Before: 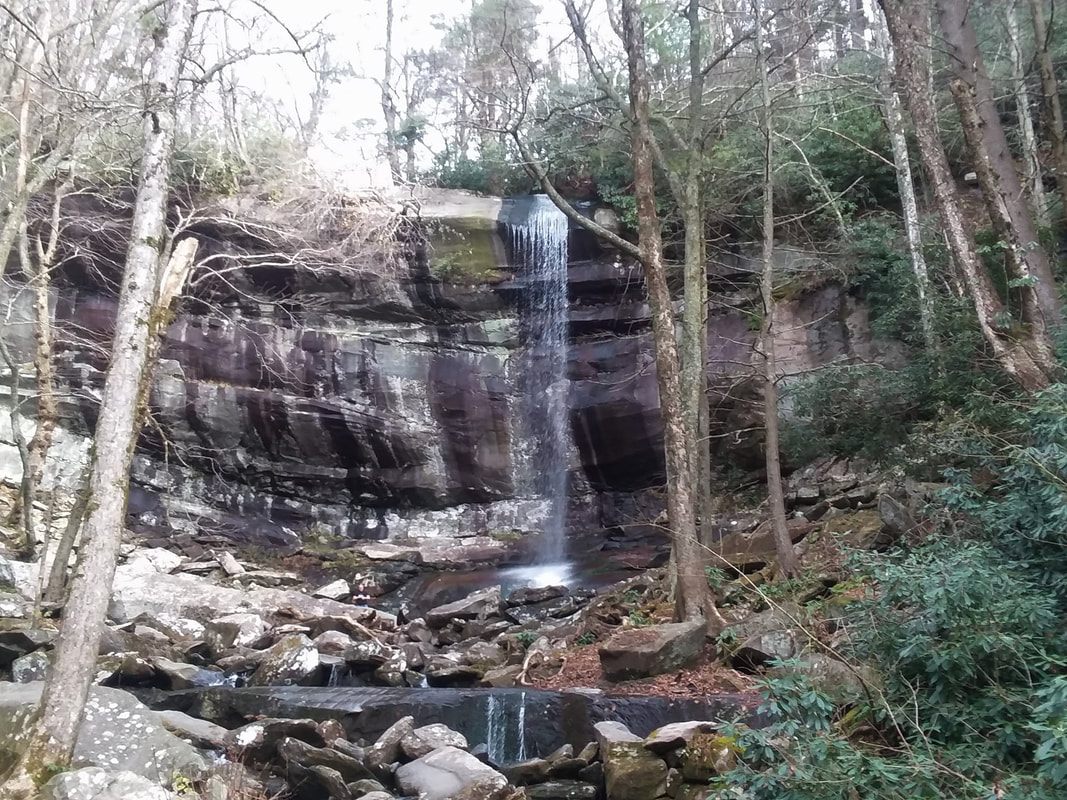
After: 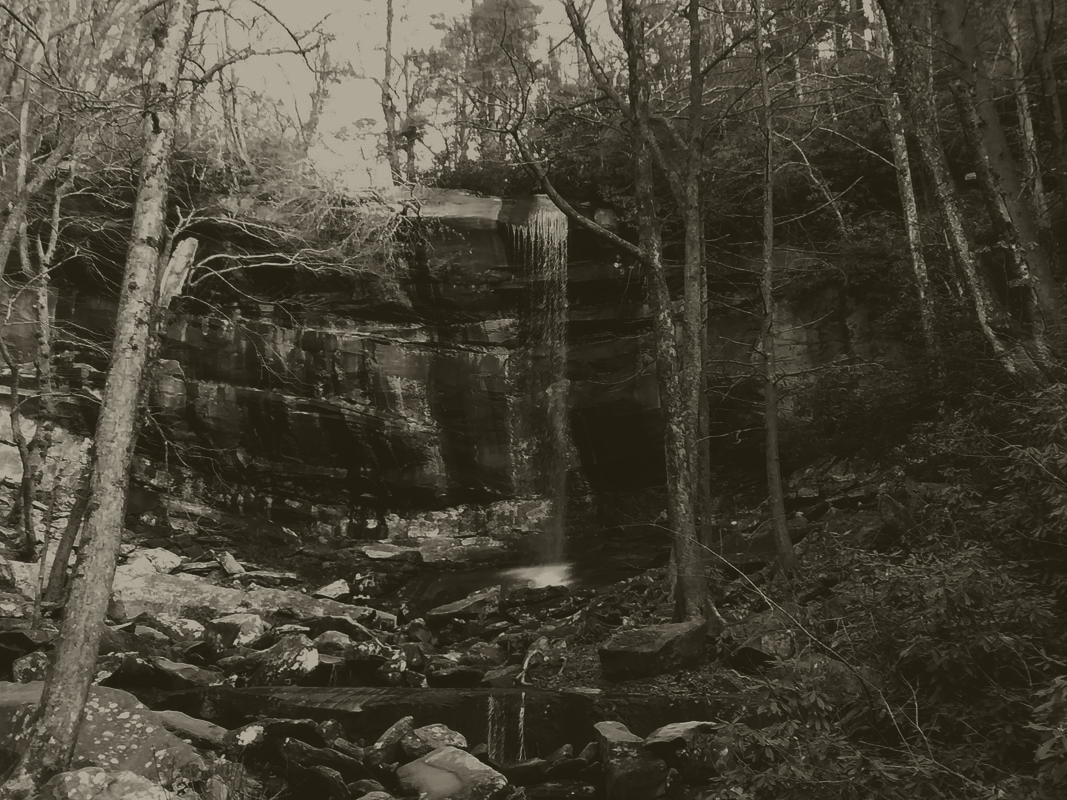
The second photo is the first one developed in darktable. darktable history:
contrast brightness saturation: contrast 0.09, brightness -0.59, saturation 0.17
white balance: emerald 1
colorize: hue 41.44°, saturation 22%, source mix 60%, lightness 10.61%
